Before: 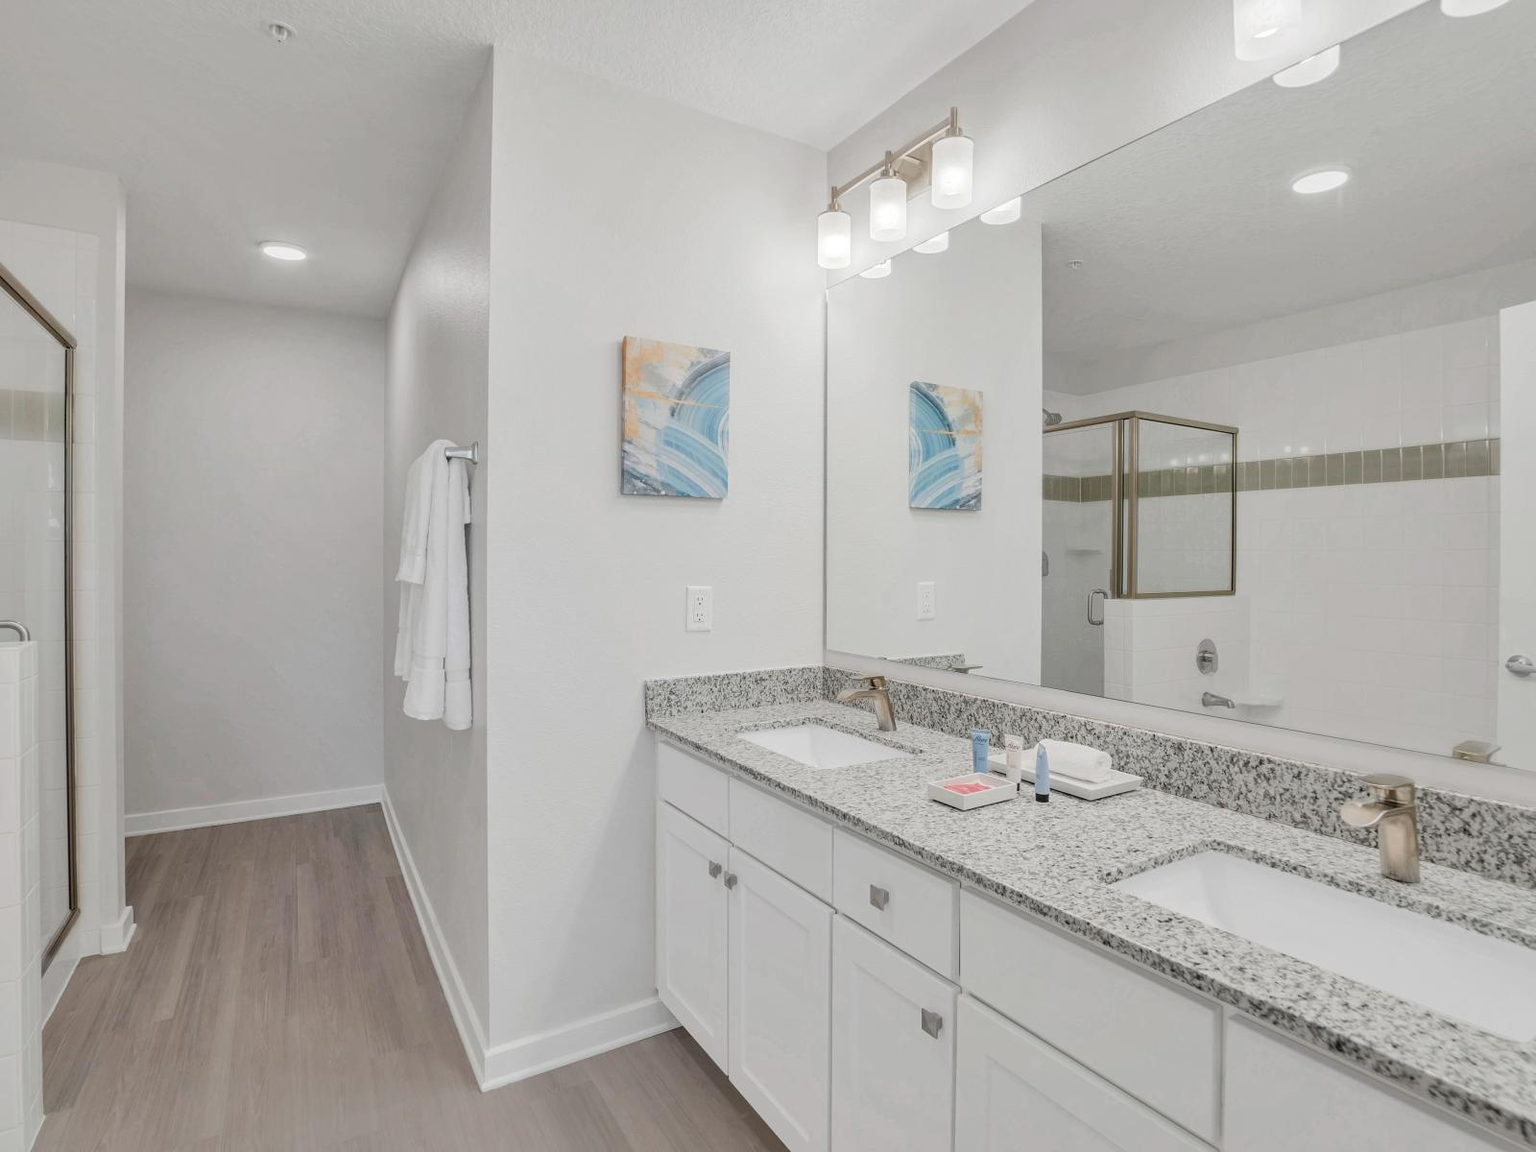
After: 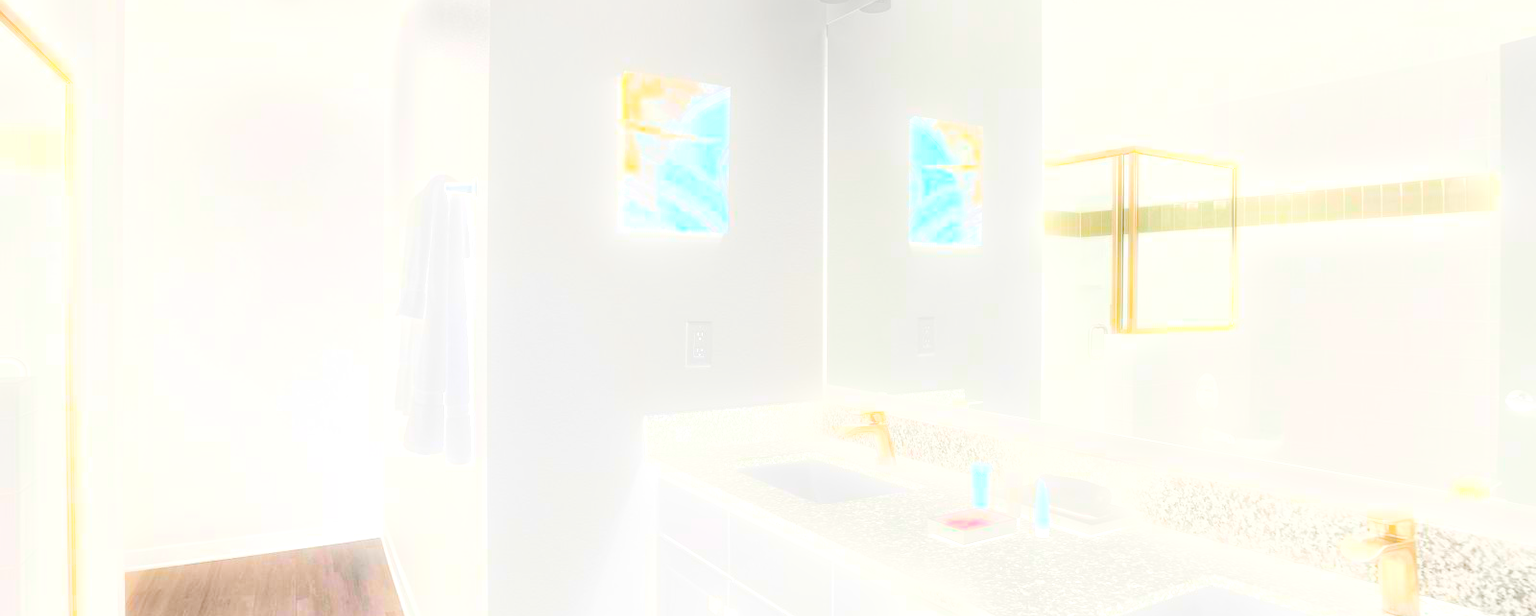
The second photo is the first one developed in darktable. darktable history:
color balance rgb: perceptual saturation grading › global saturation 20%, perceptual saturation grading › highlights -25%, perceptual saturation grading › shadows 50%
exposure: black level correction 0, exposure 1.675 EV, compensate exposure bias true, compensate highlight preservation false
bloom: size 5%, threshold 95%, strength 15%
crop and rotate: top 23.043%, bottom 23.437%
color balance: input saturation 134.34%, contrast -10.04%, contrast fulcrum 19.67%, output saturation 133.51%
